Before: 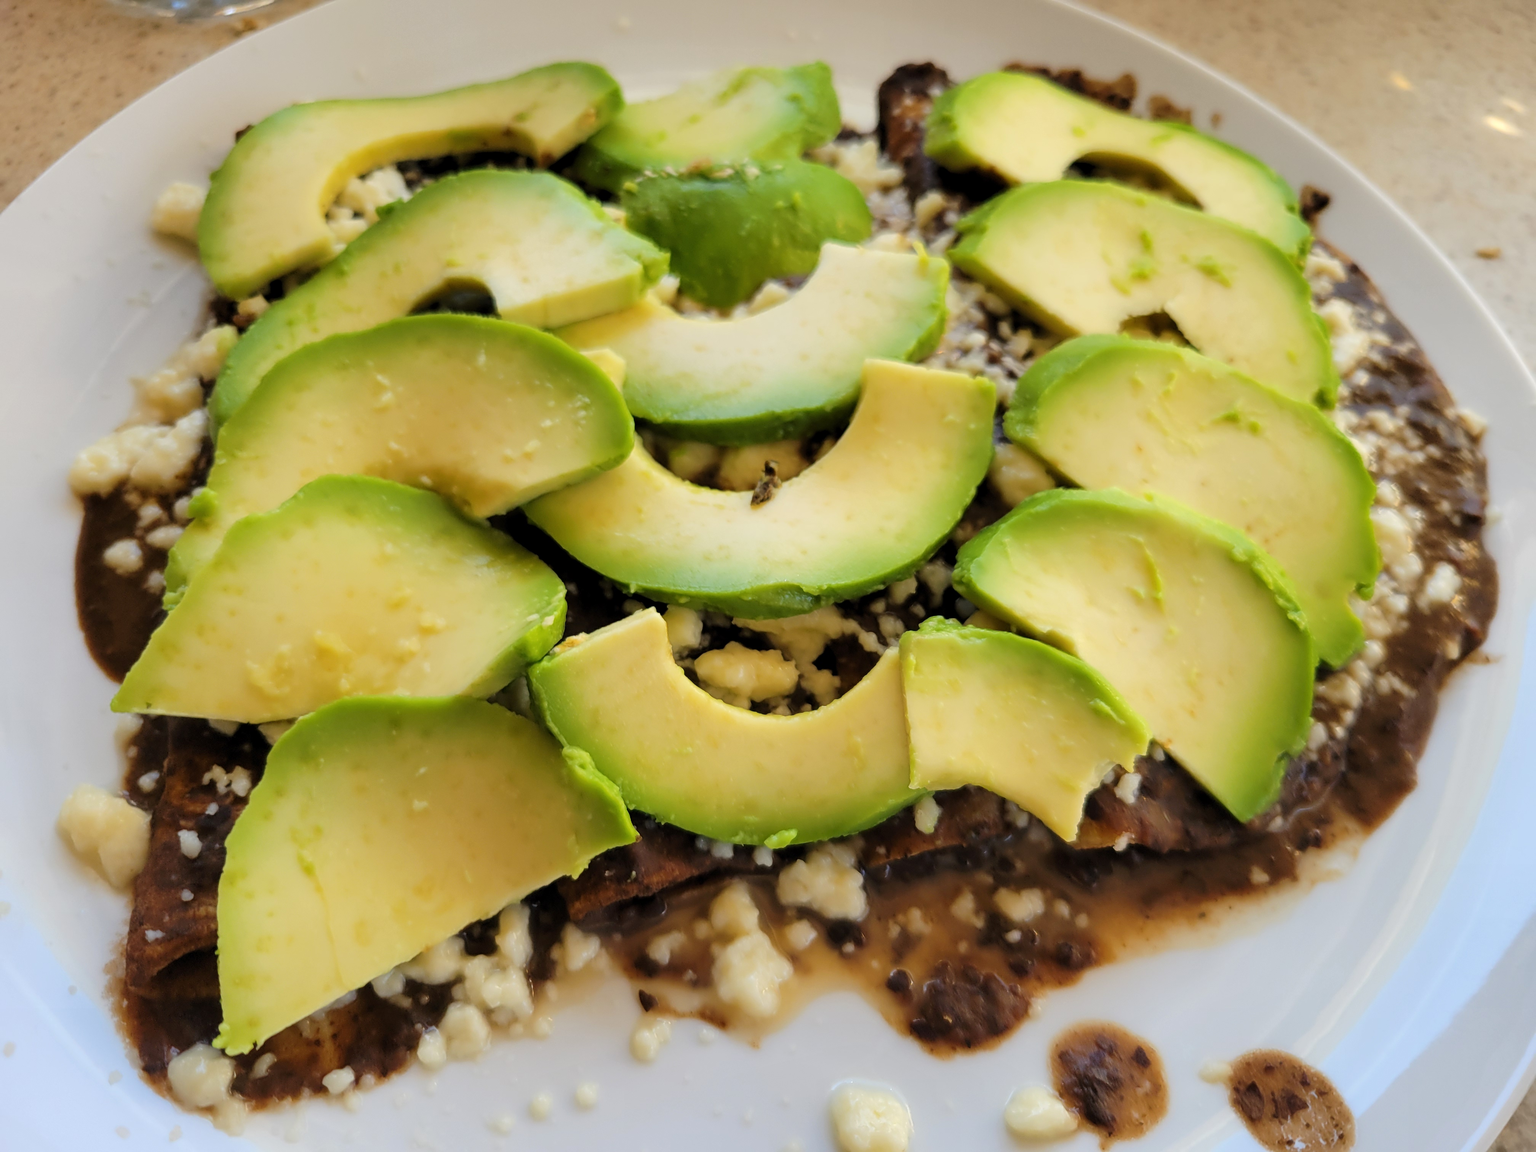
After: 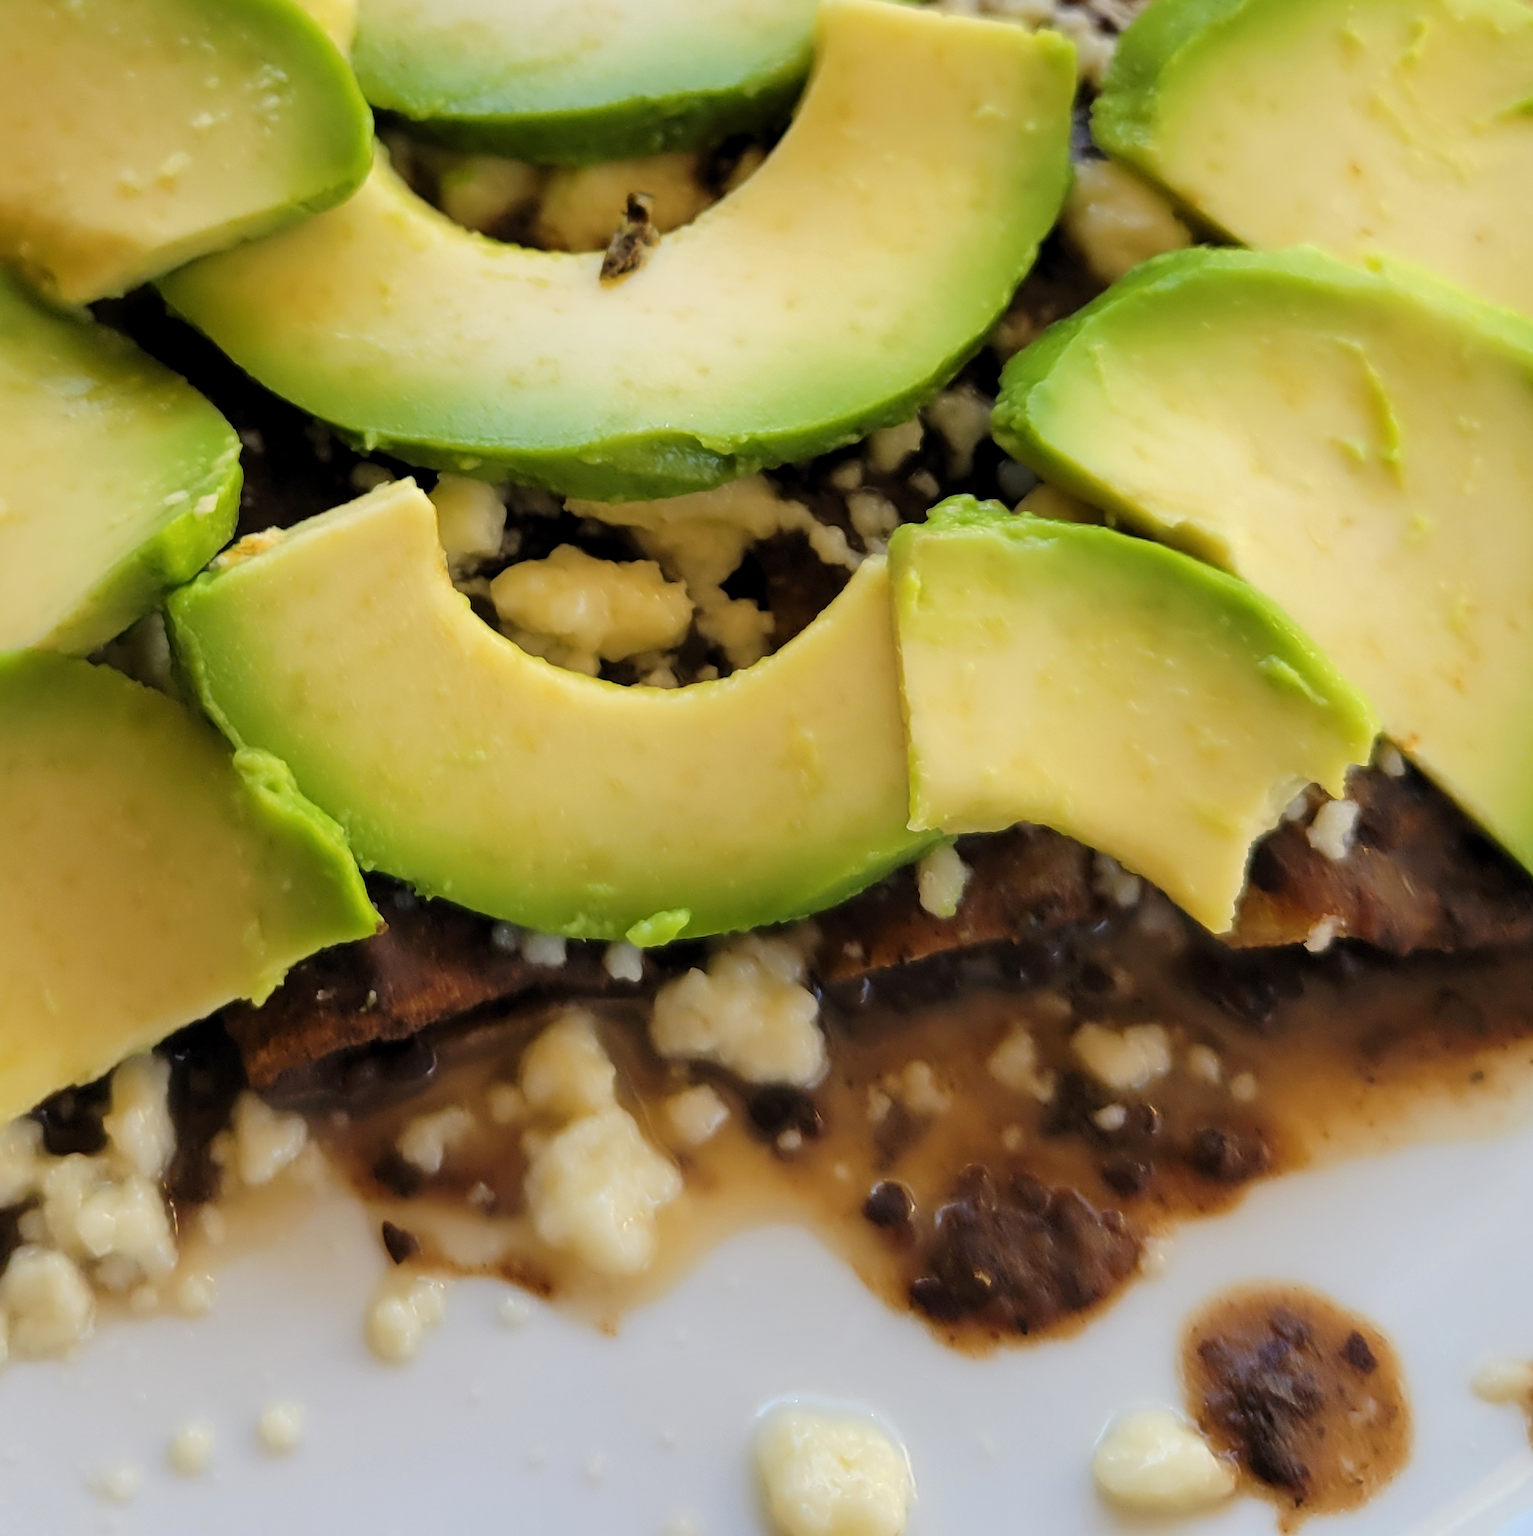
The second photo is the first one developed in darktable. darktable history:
crop and rotate: left 28.804%, top 31.388%, right 19.824%
